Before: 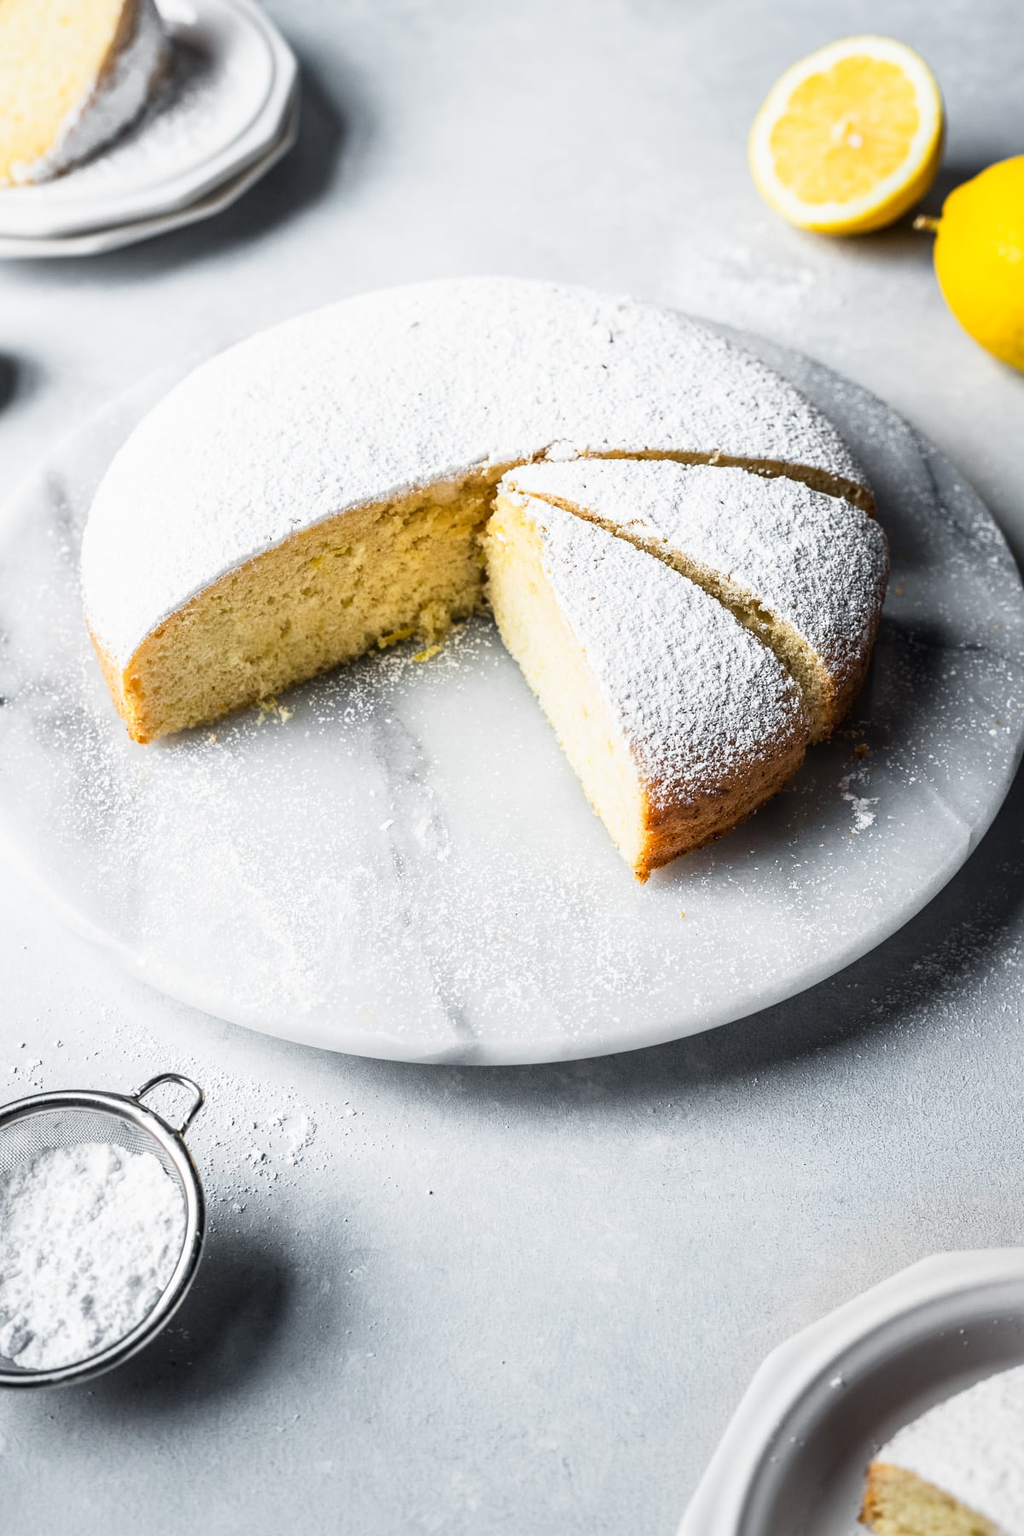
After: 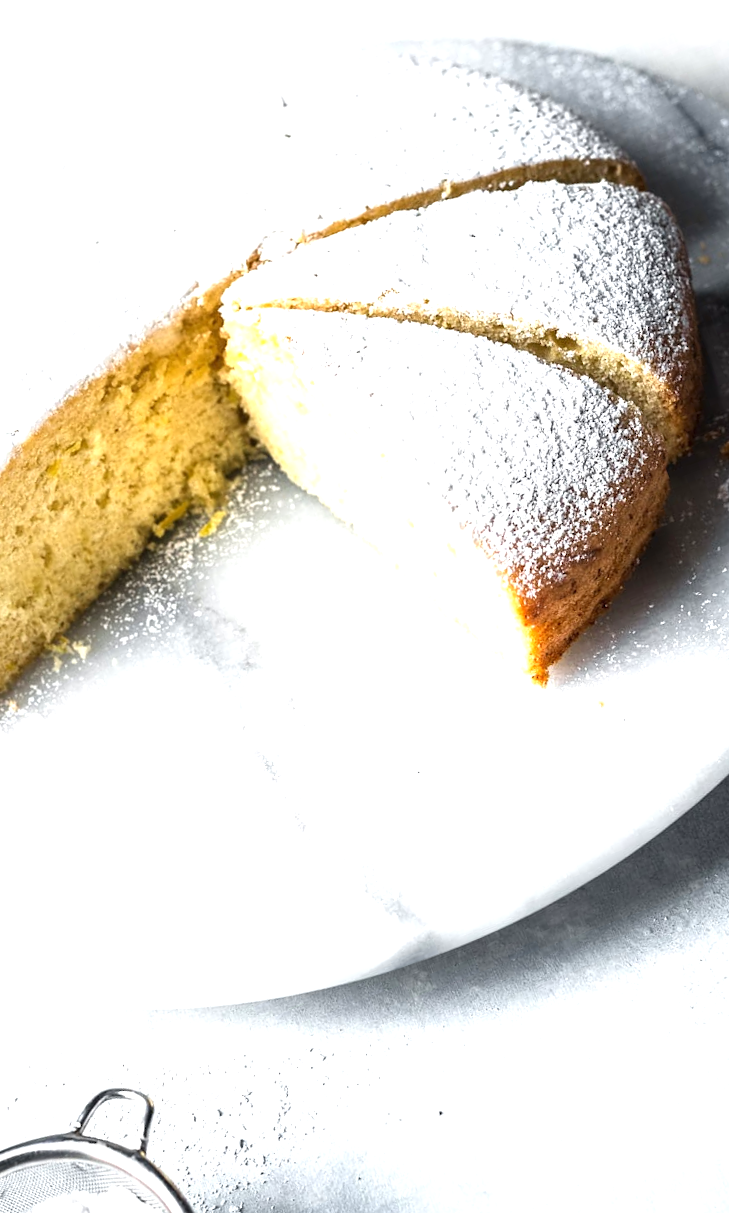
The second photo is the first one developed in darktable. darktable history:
crop and rotate: angle 20.74°, left 6.896%, right 3.996%, bottom 1.163%
exposure: black level correction 0, exposure 0.702 EV, compensate exposure bias true, compensate highlight preservation false
